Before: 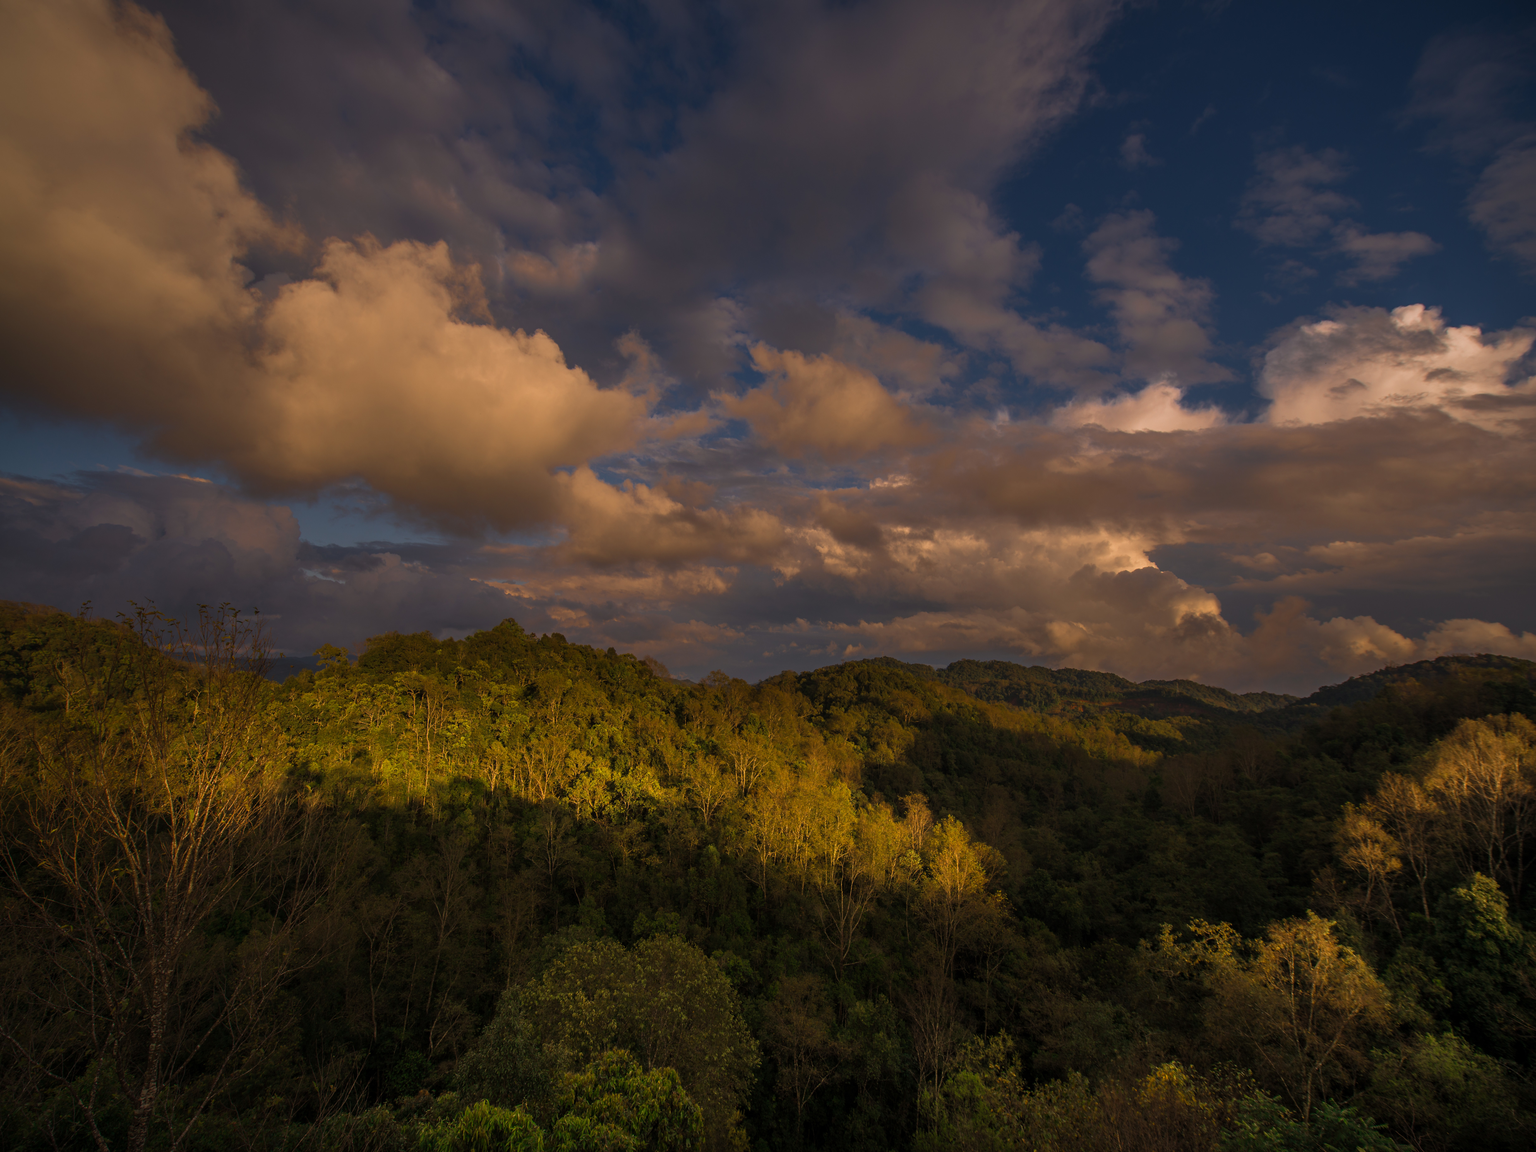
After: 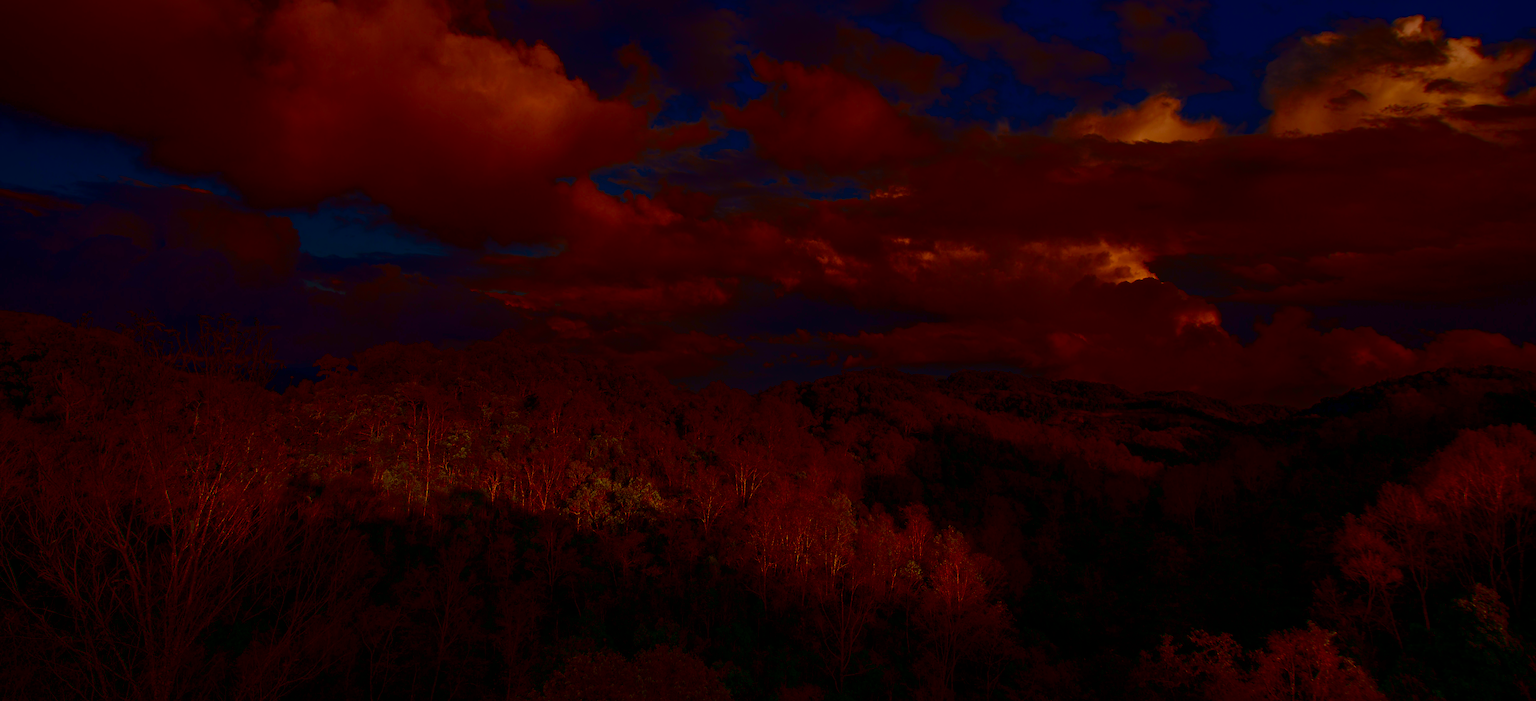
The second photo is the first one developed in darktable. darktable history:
contrast brightness saturation: brightness -0.991, saturation 0.98
color balance rgb: perceptual saturation grading › global saturation 0.212%, global vibrance 20%
crop and rotate: top 25.141%, bottom 13.968%
